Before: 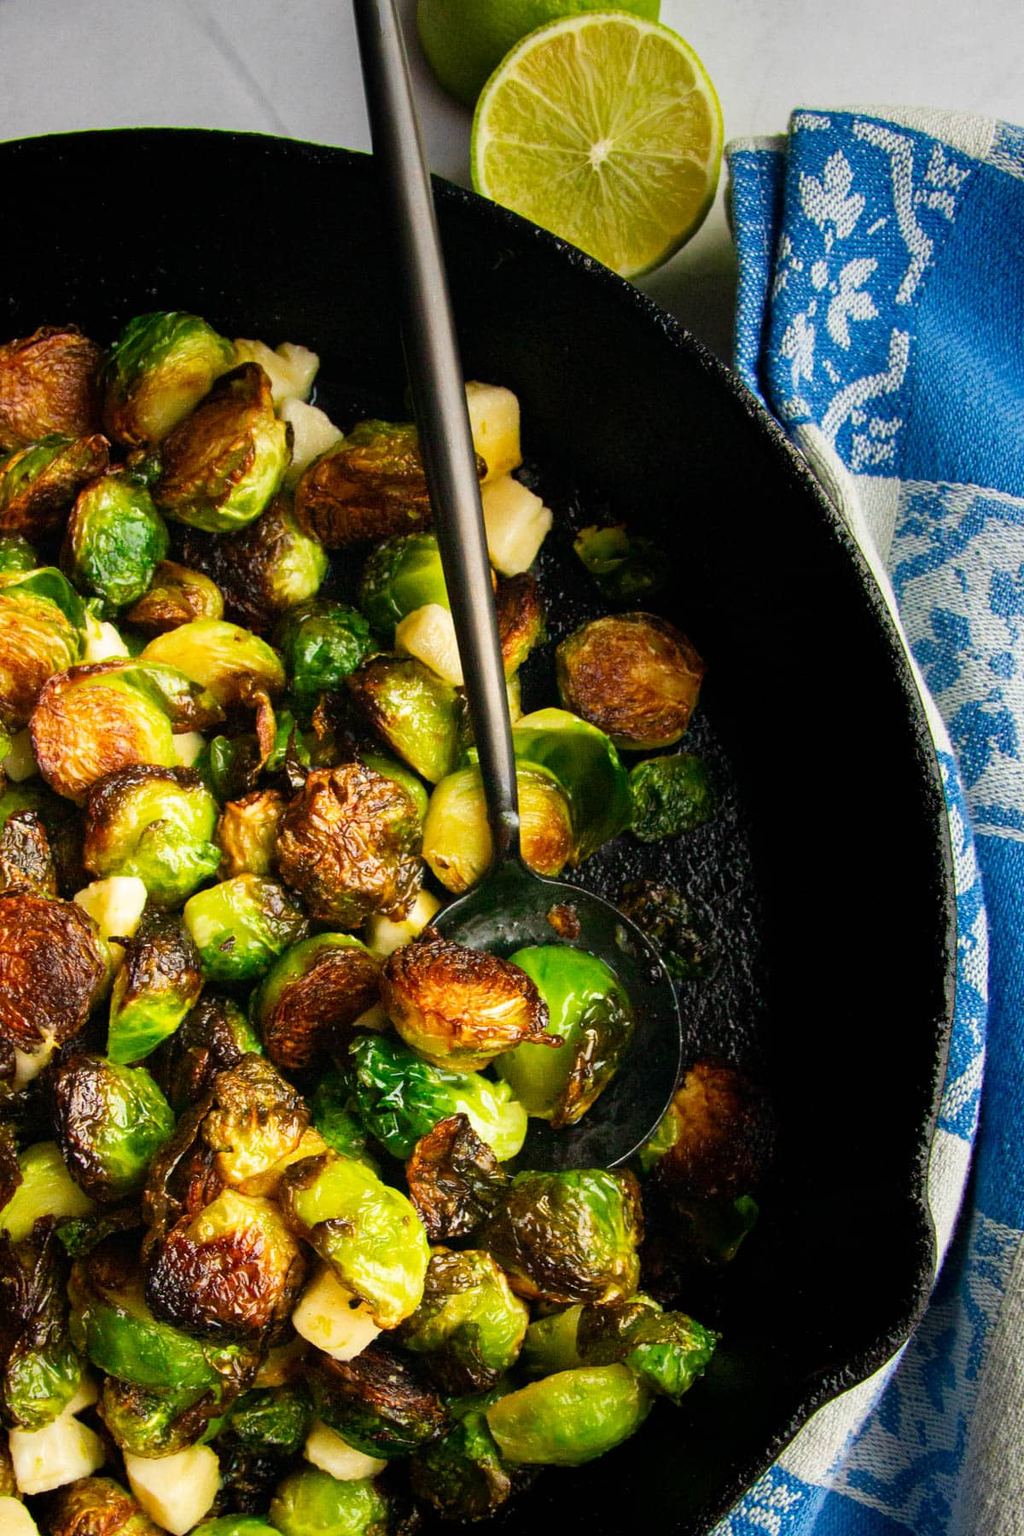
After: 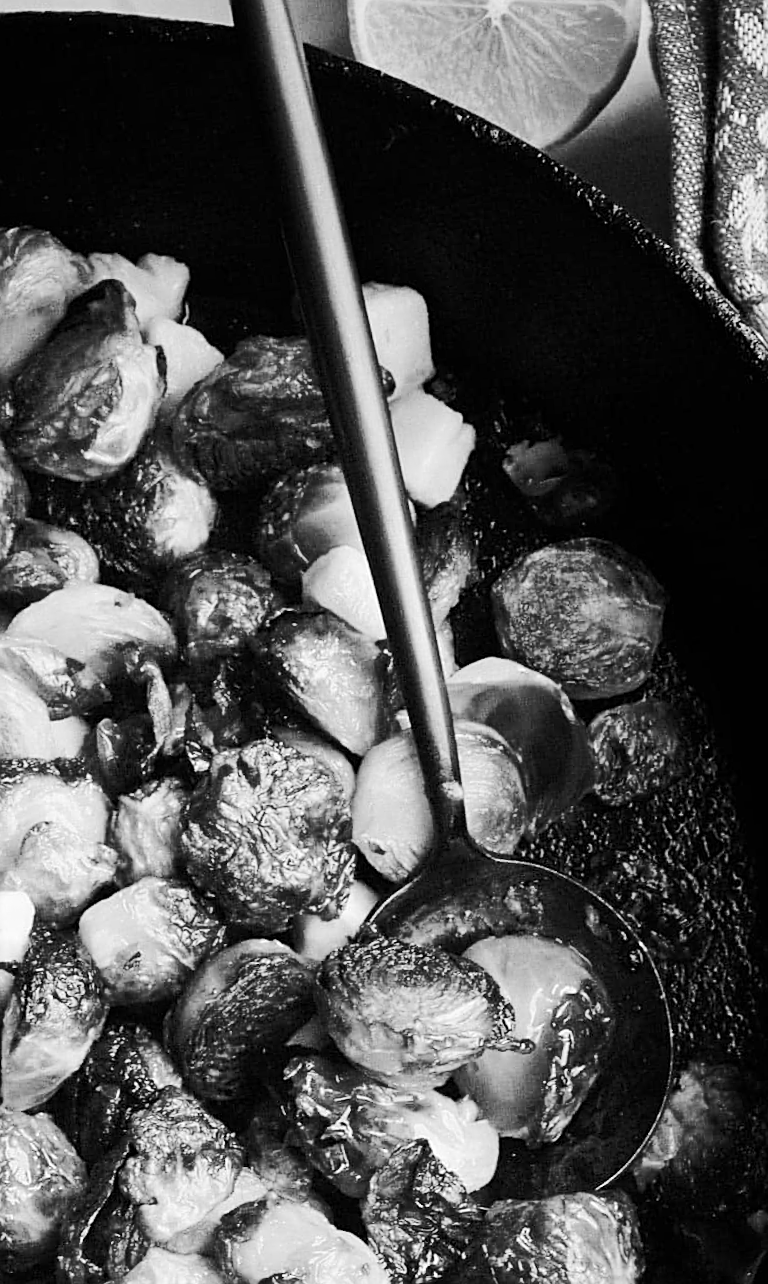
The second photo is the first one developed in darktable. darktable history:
rotate and perspective: rotation -4.25°, automatic cropping off
rgb curve: curves: ch0 [(0, 0) (0.284, 0.292) (0.505, 0.644) (1, 1)], compensate middle gray true
monochrome: on, module defaults
crop: left 16.202%, top 11.208%, right 26.045%, bottom 20.557%
sharpen: on, module defaults
